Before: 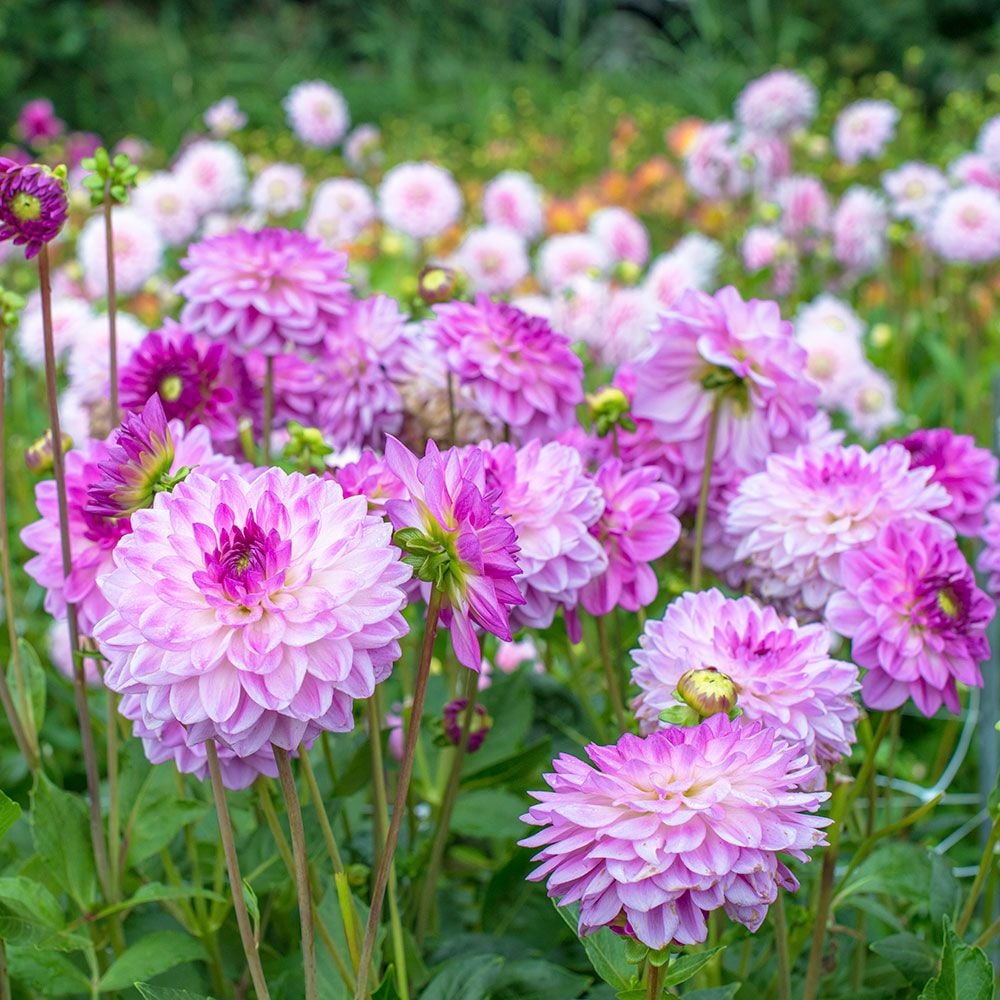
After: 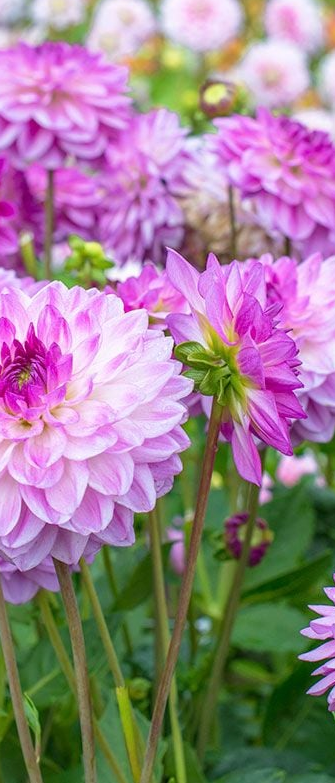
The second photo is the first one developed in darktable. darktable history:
crop and rotate: left 21.949%, top 18.655%, right 44.47%, bottom 2.983%
